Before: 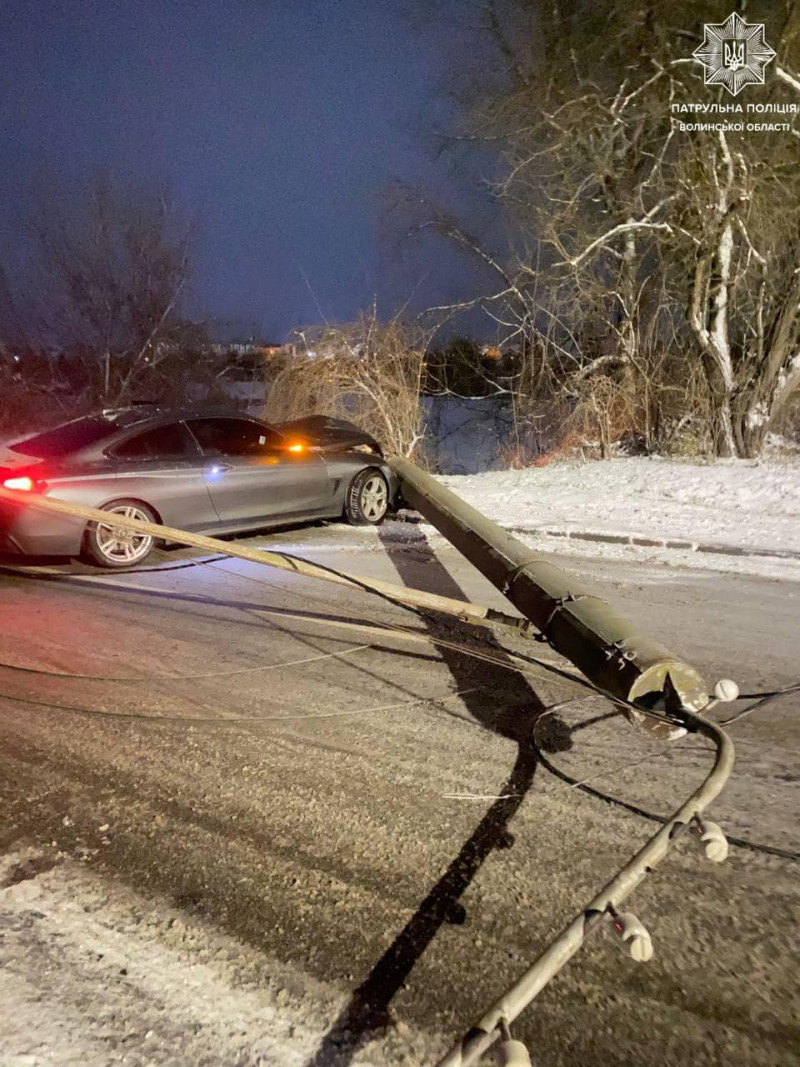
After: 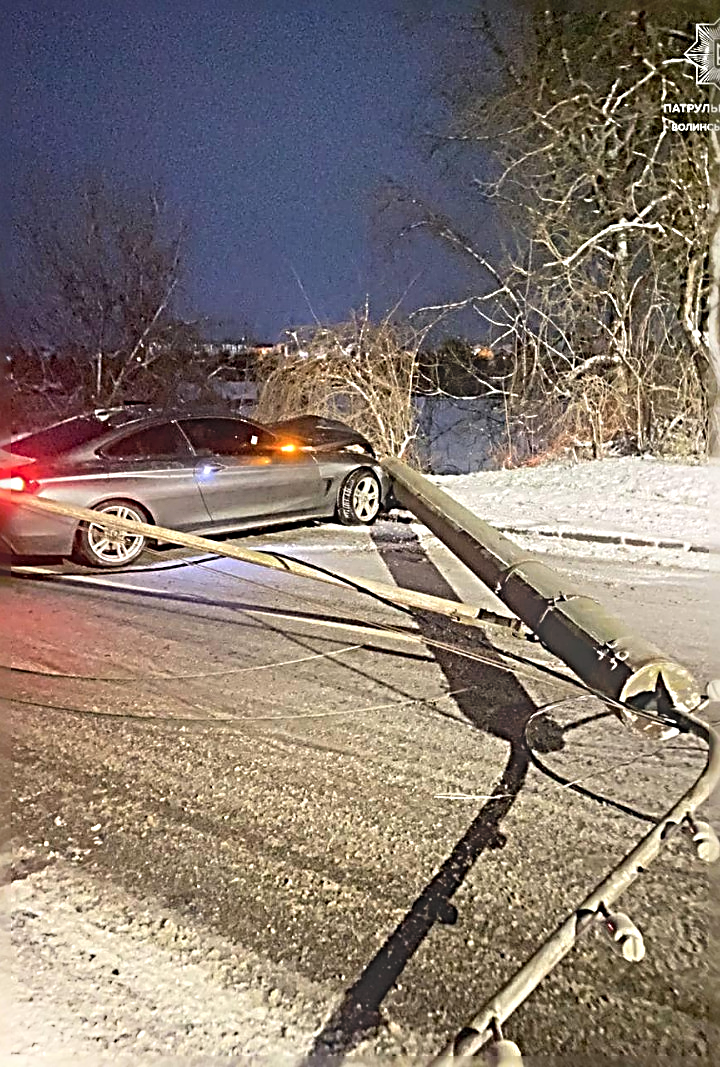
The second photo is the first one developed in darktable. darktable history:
crop and rotate: left 1.088%, right 8.807%
bloom: size 38%, threshold 95%, strength 30%
sharpen: radius 4.001, amount 2
shadows and highlights: shadows -21.3, highlights 100, soften with gaussian
